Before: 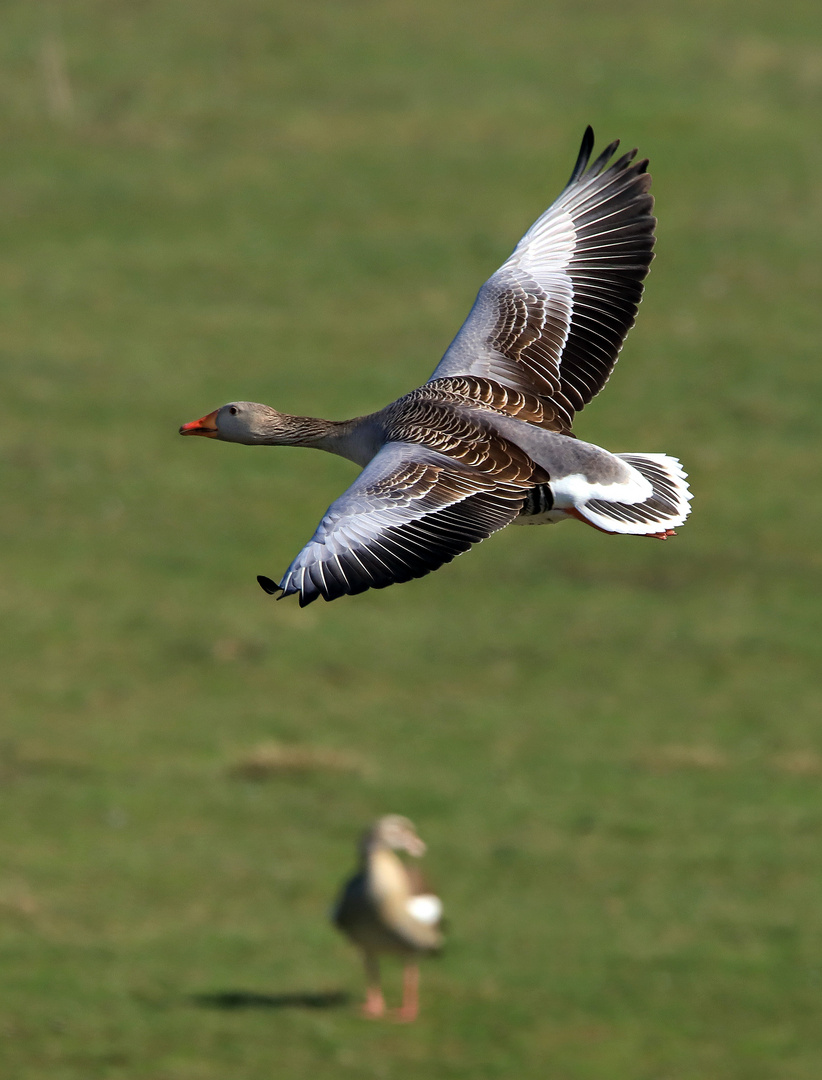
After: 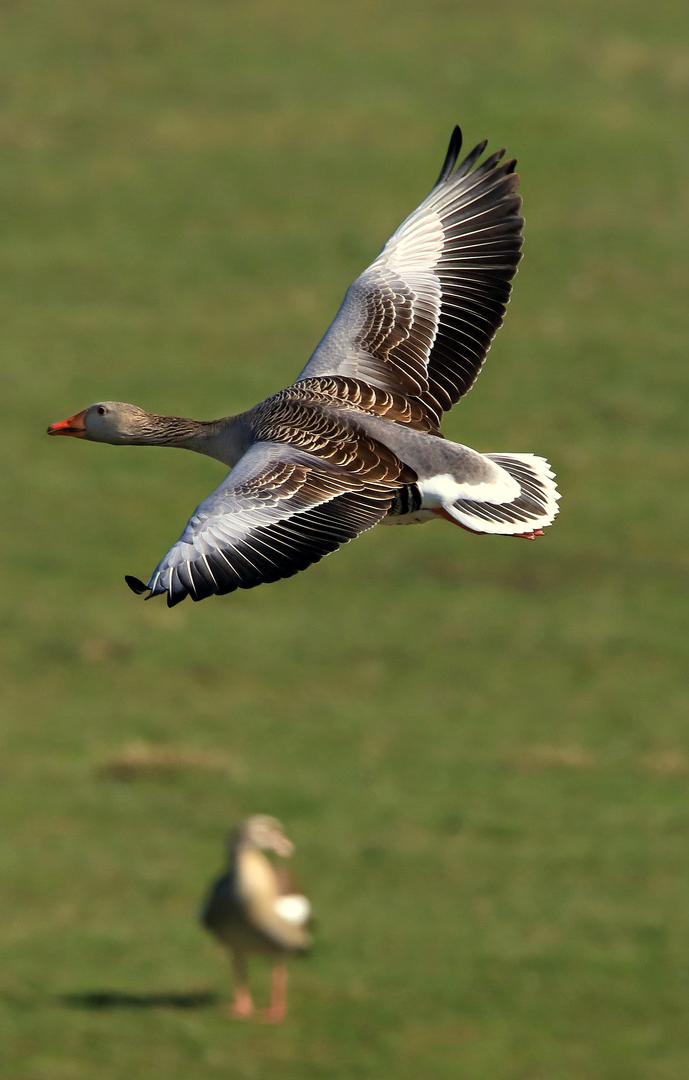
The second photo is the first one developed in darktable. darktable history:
crop: left 16.145%
tone equalizer: on, module defaults
white balance: red 1.029, blue 0.92
